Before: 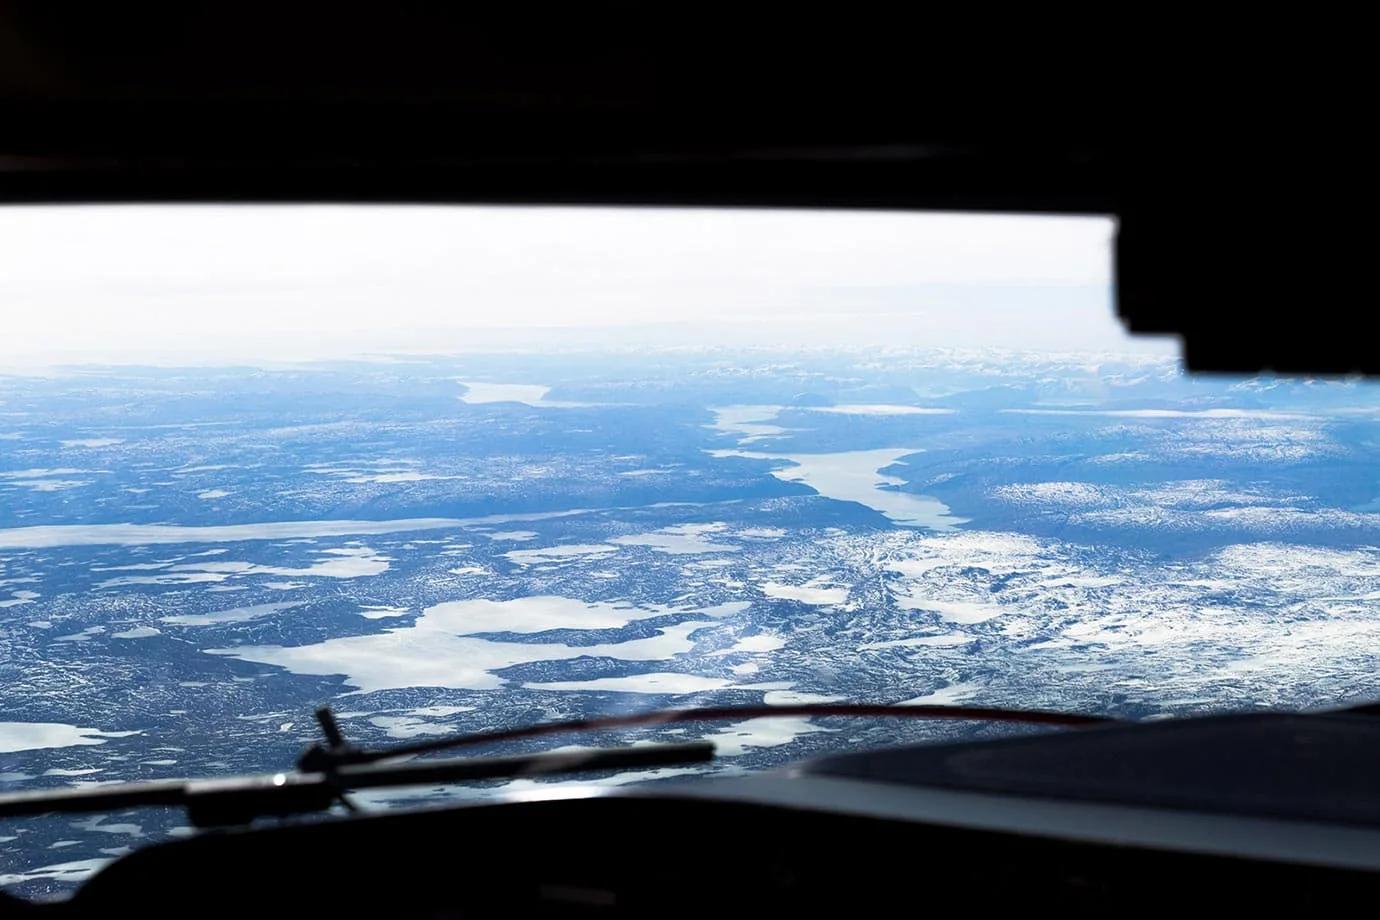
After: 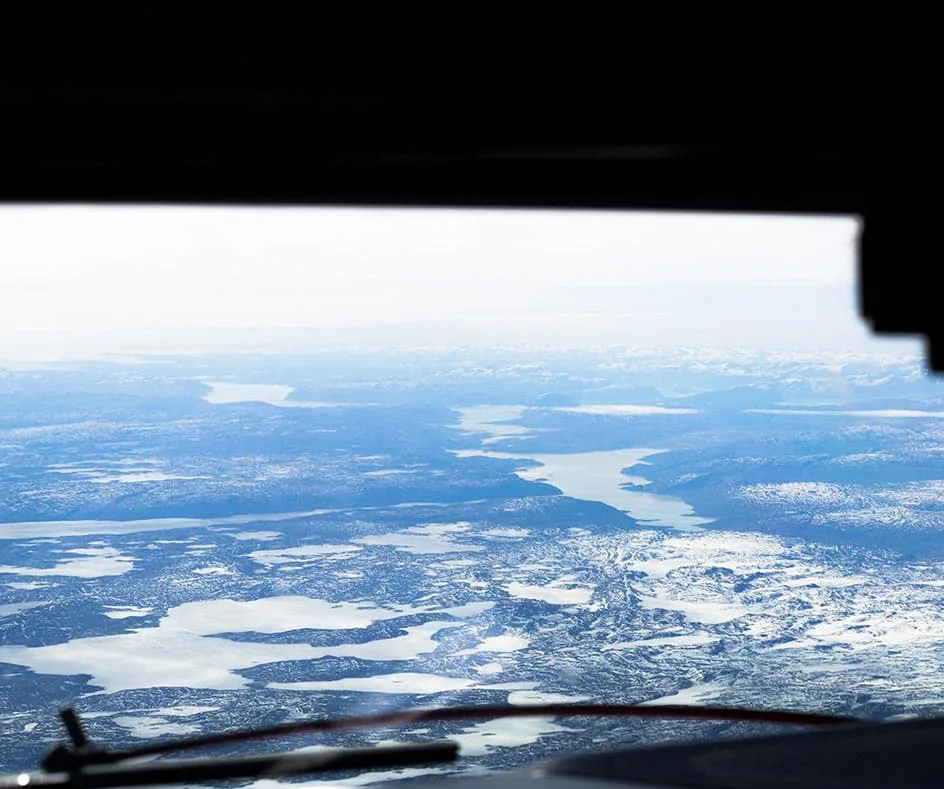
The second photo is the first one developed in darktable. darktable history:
crop: left 18.559%, right 12.303%, bottom 13.978%
